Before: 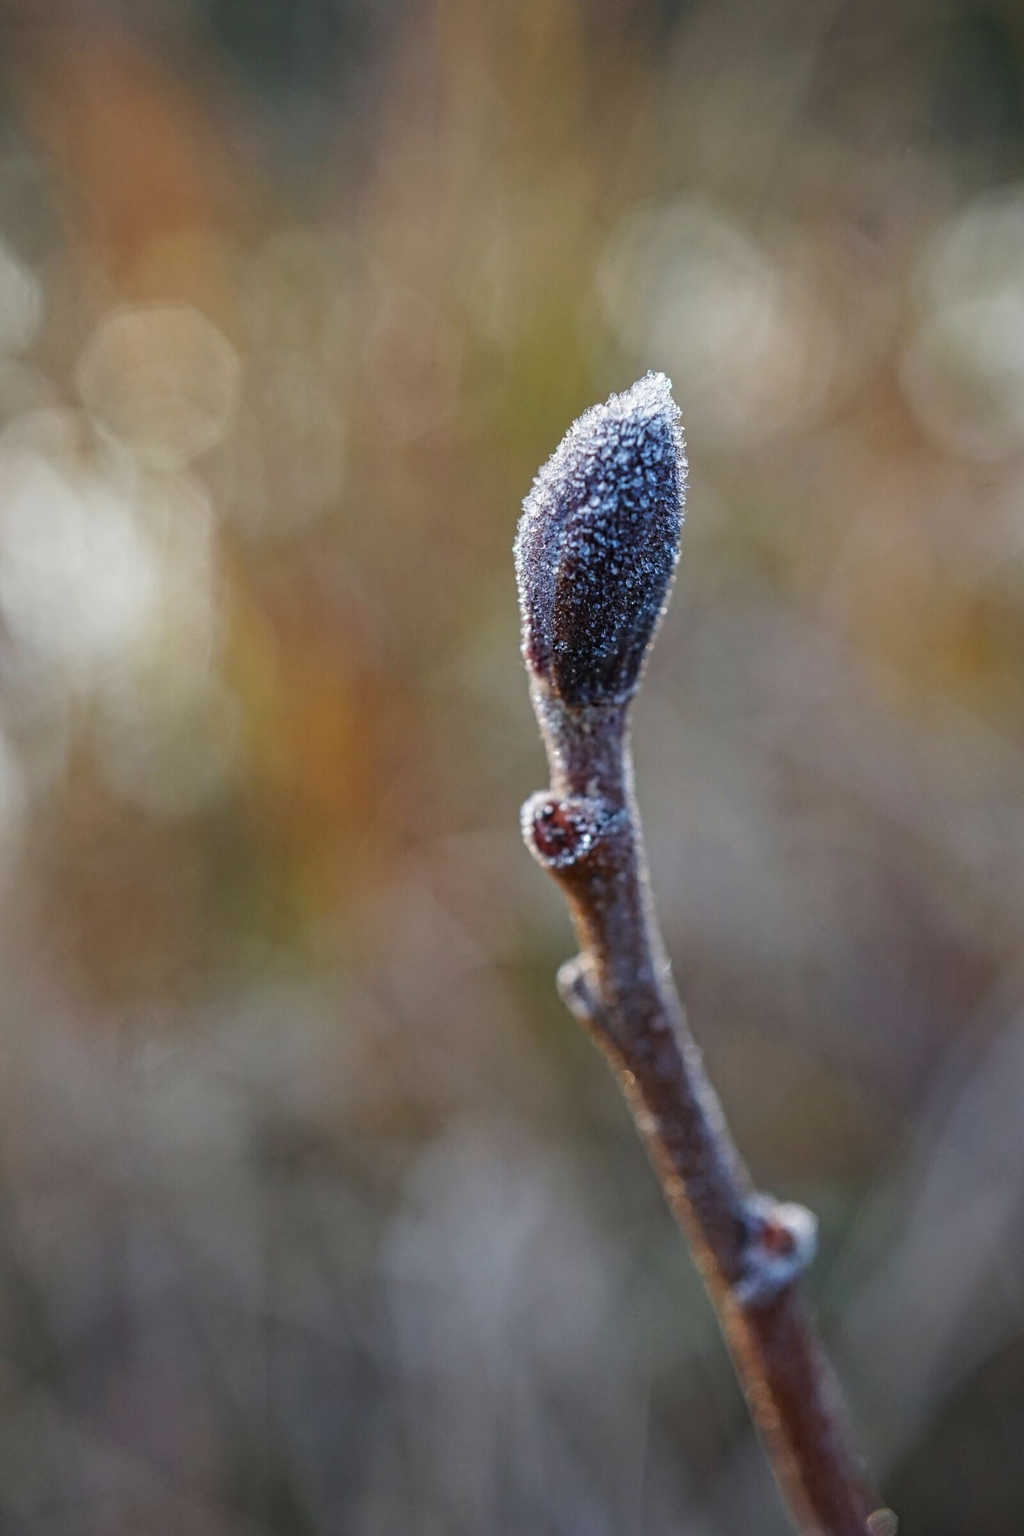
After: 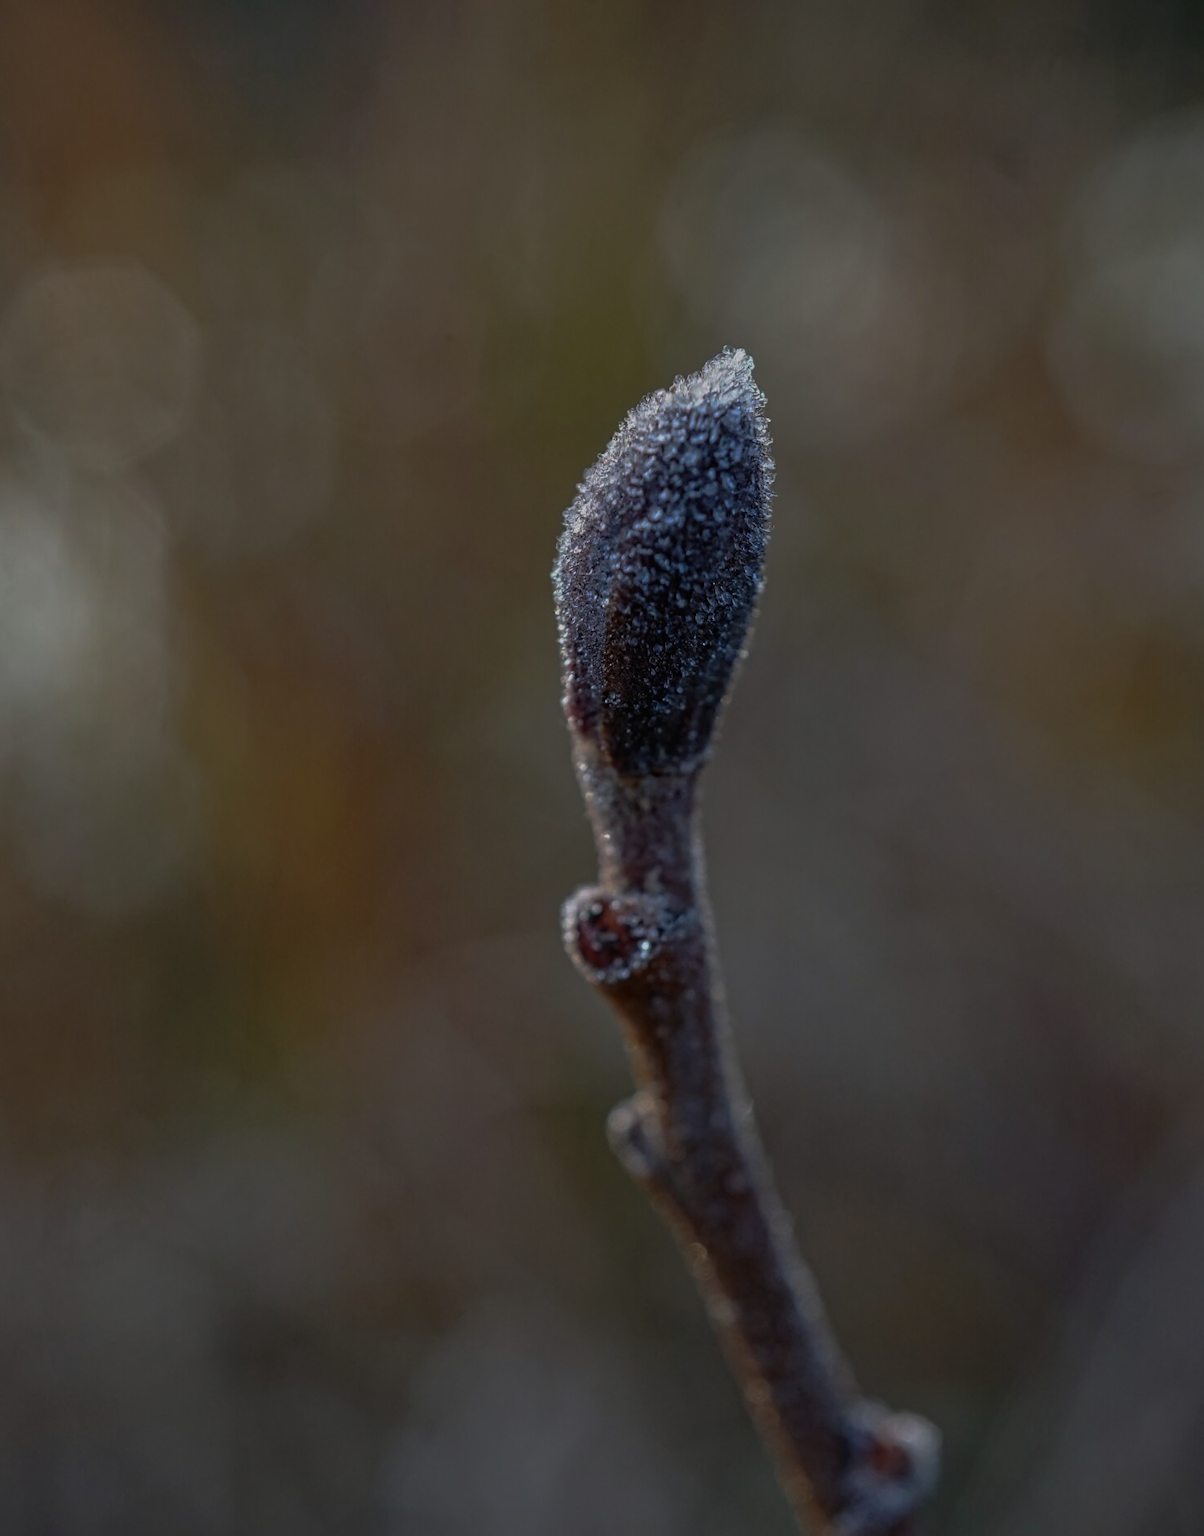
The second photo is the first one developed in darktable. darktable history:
exposure: exposure -0.486 EV, compensate exposure bias true, compensate highlight preservation false
base curve: curves: ch0 [(0, 0) (0.564, 0.291) (0.802, 0.731) (1, 1)], preserve colors none
crop: left 8.185%, top 6.553%, bottom 15.366%
